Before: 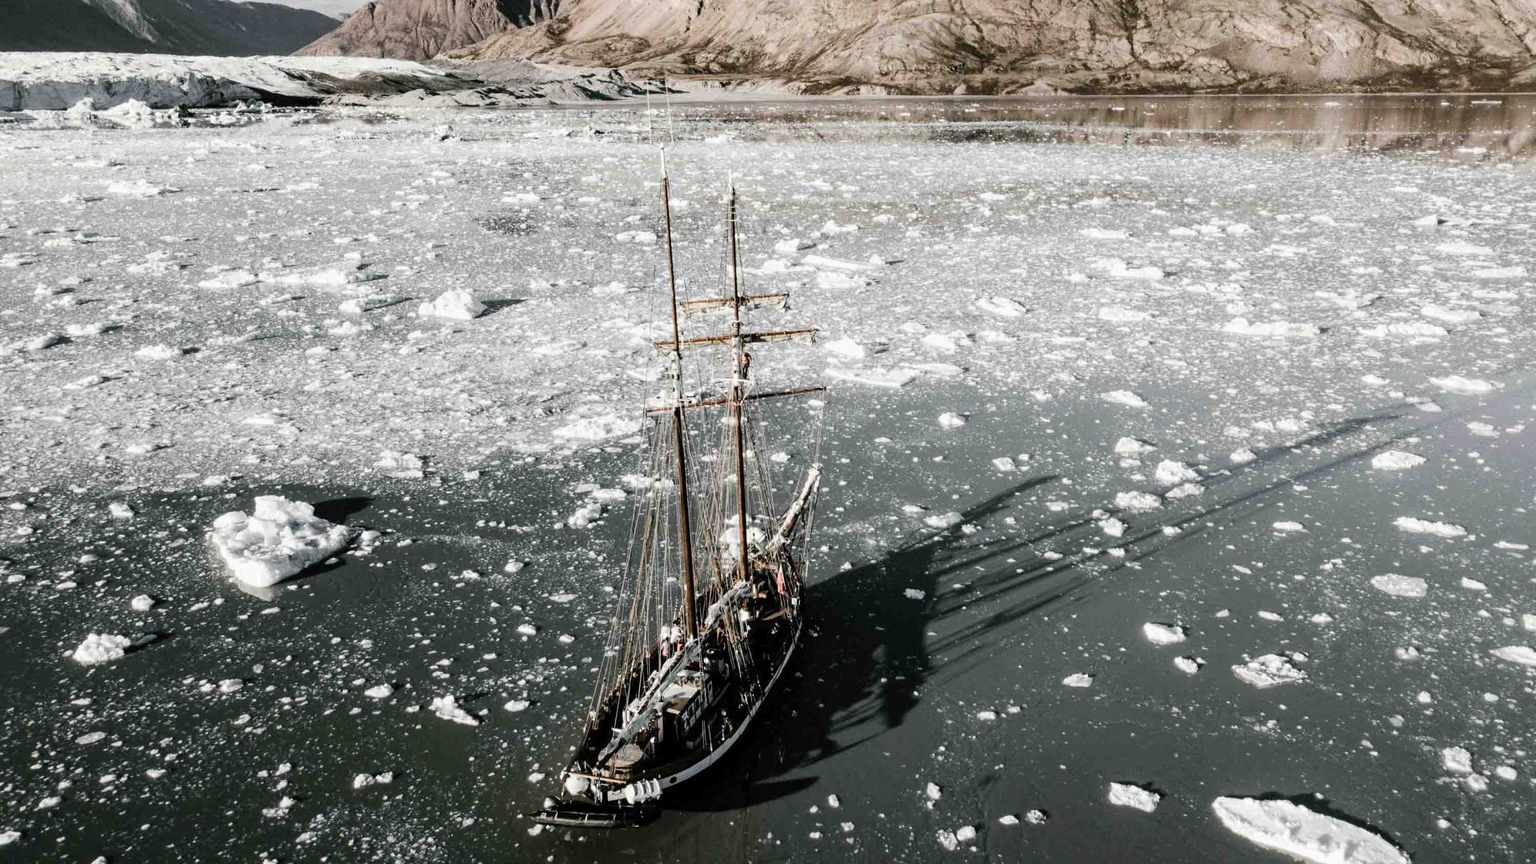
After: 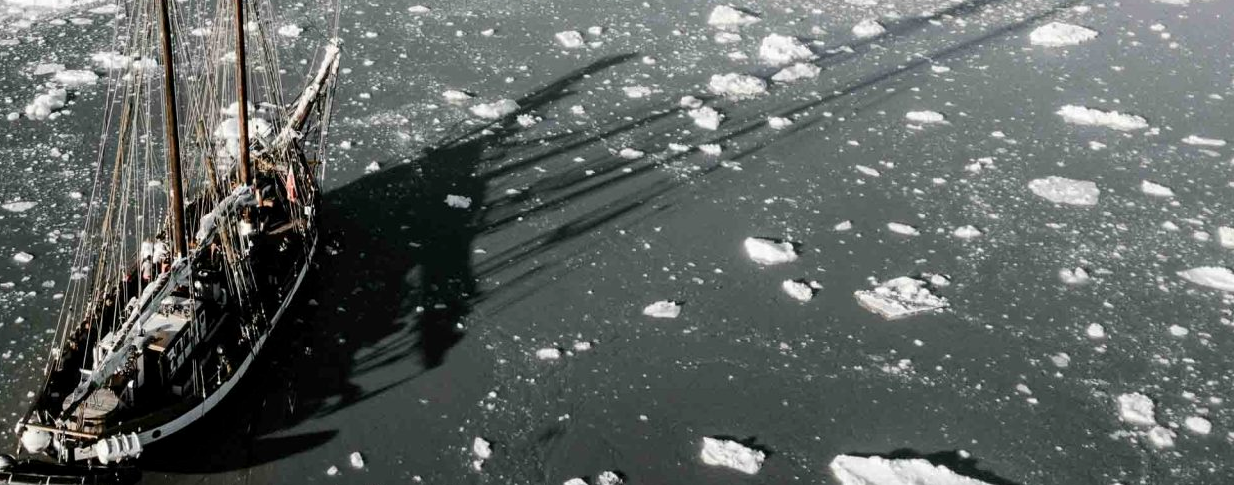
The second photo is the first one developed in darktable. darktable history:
crop and rotate: left 35.682%, top 50.179%, bottom 4.901%
exposure: black level correction 0.001, compensate highlight preservation false
